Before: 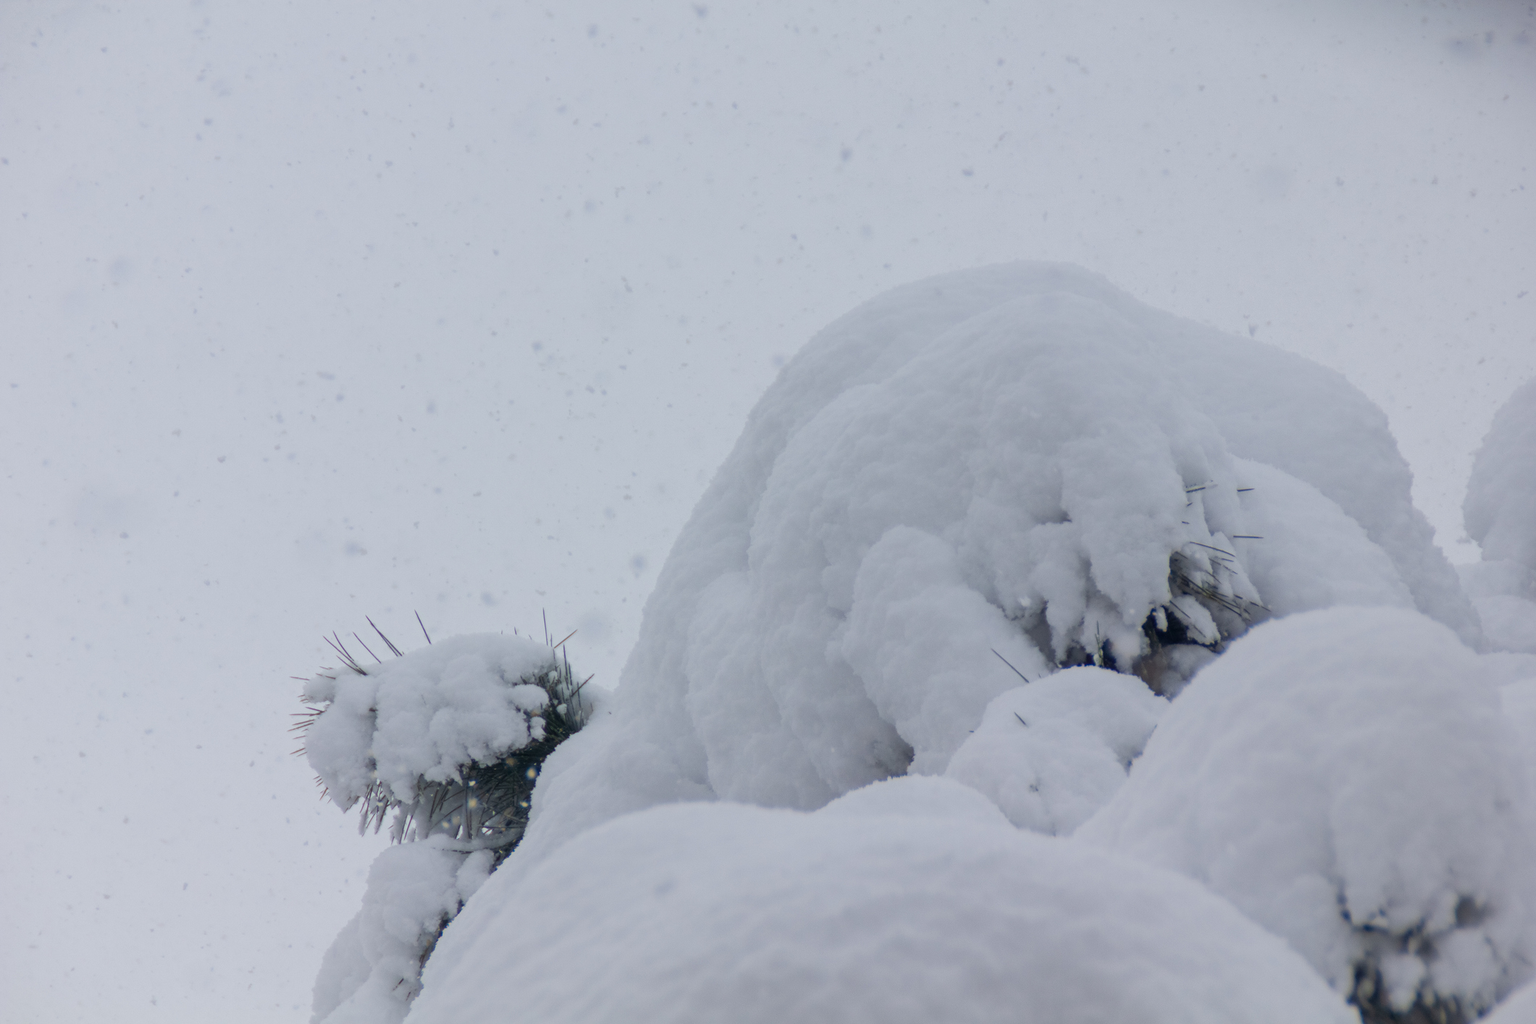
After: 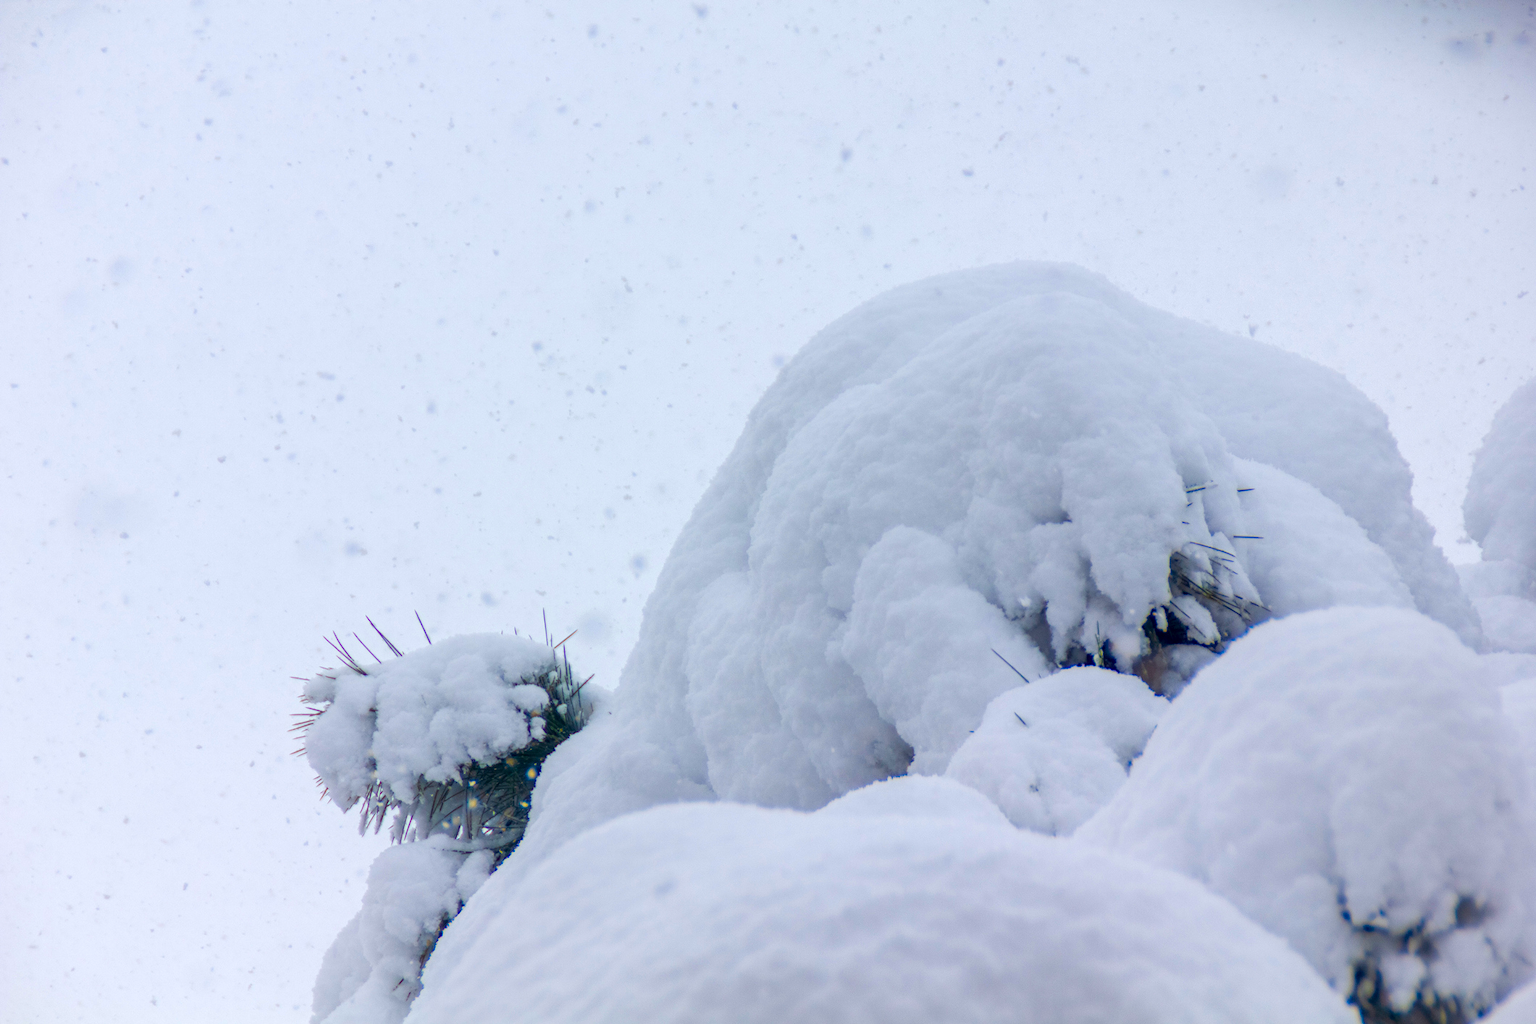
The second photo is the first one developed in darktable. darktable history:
exposure: exposure 0.078 EV, compensate highlight preservation false
local contrast: on, module defaults
color balance rgb: linear chroma grading › shadows 10%, linear chroma grading › highlights 10%, linear chroma grading › global chroma 15%, linear chroma grading › mid-tones 15%, perceptual saturation grading › global saturation 40%, perceptual saturation grading › highlights -25%, perceptual saturation grading › mid-tones 35%, perceptual saturation grading › shadows 35%, perceptual brilliance grading › global brilliance 11.29%, global vibrance 11.29%
